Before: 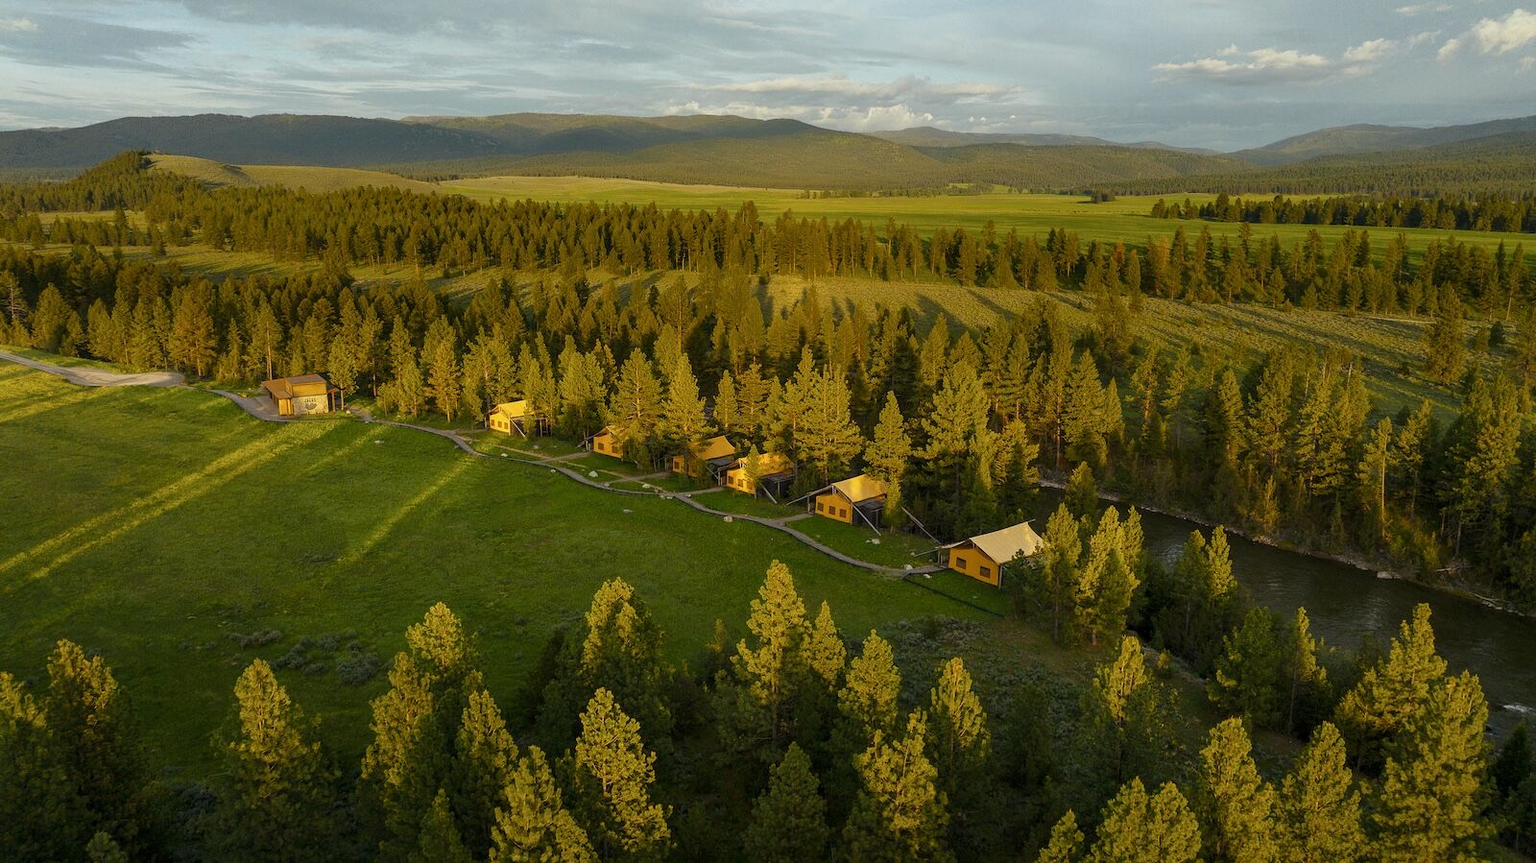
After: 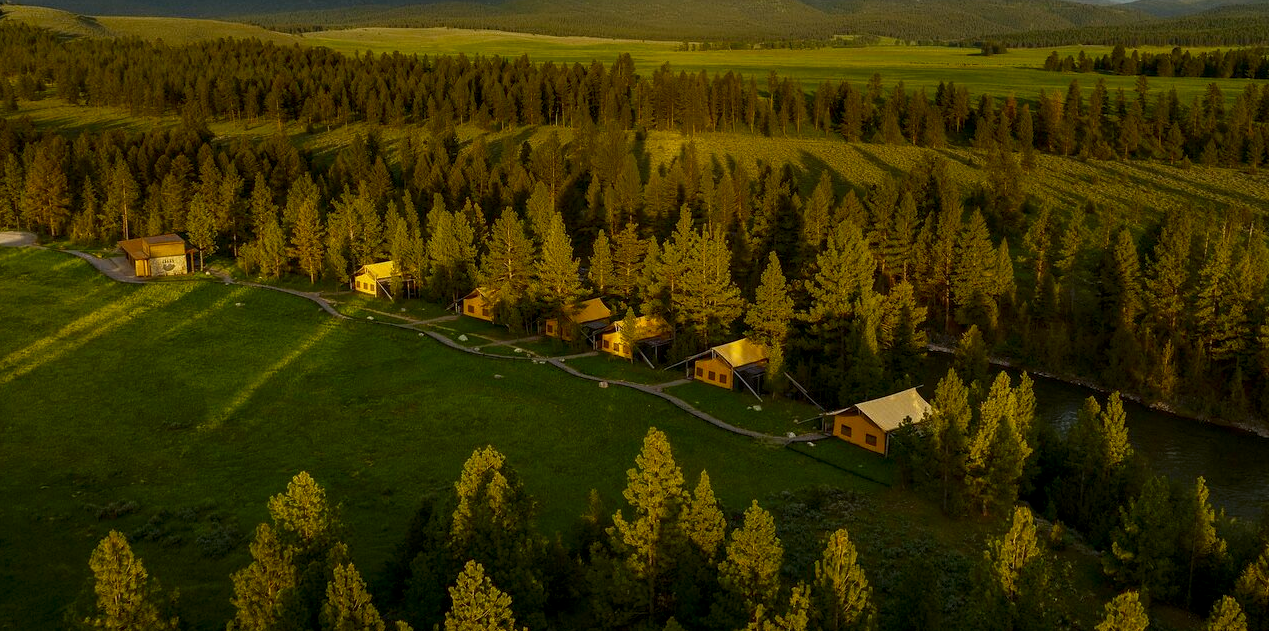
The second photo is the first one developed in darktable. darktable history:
contrast brightness saturation: brightness -0.205, saturation 0.077
local contrast: highlights 105%, shadows 102%, detail 119%, midtone range 0.2
crop: left 9.713%, top 17.354%, right 10.927%, bottom 12.387%
